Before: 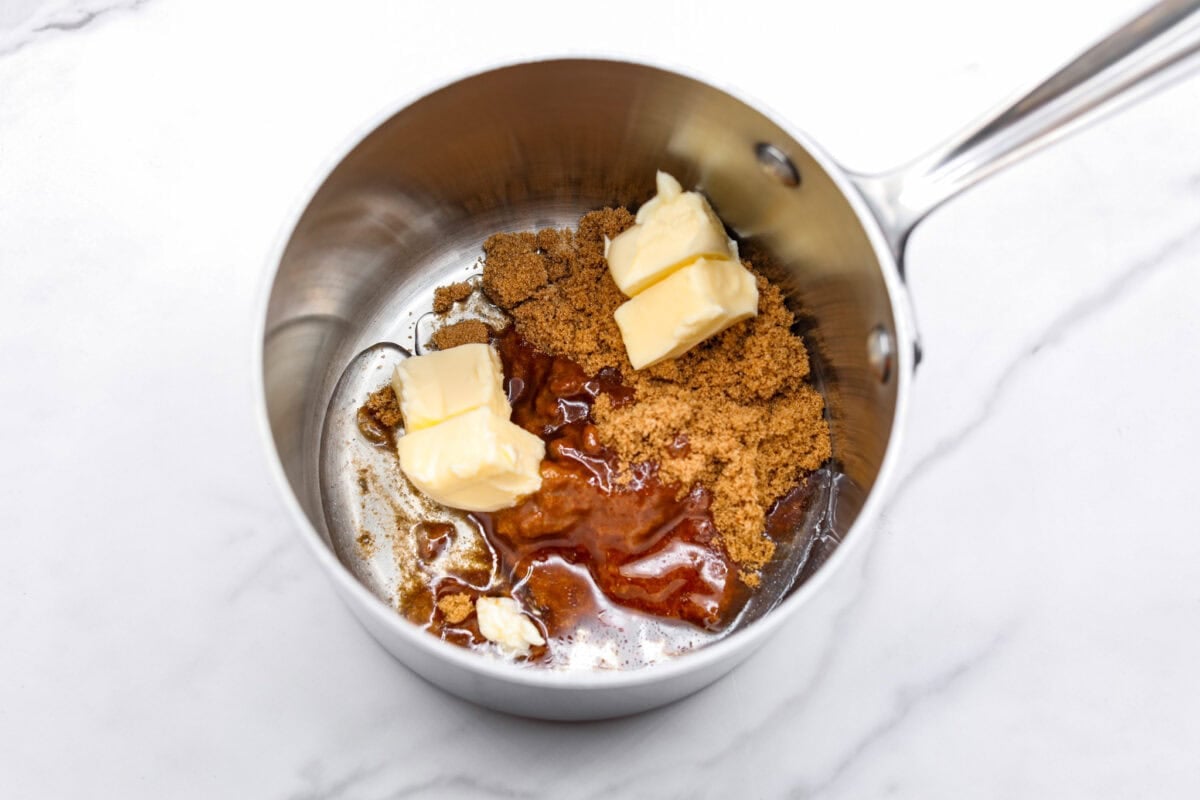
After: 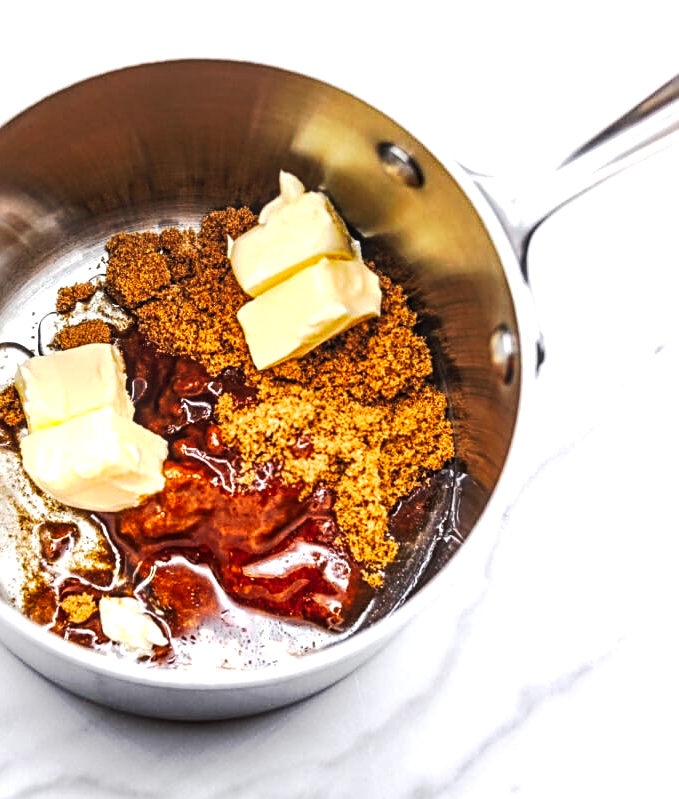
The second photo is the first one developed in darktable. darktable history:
tone equalizer: on, module defaults
exposure: black level correction 0.001, exposure 0.5 EV, compensate exposure bias true, compensate highlight preservation false
tone curve: curves: ch0 [(0, 0) (0.003, 0.006) (0.011, 0.011) (0.025, 0.02) (0.044, 0.032) (0.069, 0.035) (0.1, 0.046) (0.136, 0.063) (0.177, 0.089) (0.224, 0.12) (0.277, 0.16) (0.335, 0.206) (0.399, 0.268) (0.468, 0.359) (0.543, 0.466) (0.623, 0.582) (0.709, 0.722) (0.801, 0.808) (0.898, 0.886) (1, 1)], preserve colors none
local contrast: on, module defaults
crop: left 31.458%, top 0%, right 11.876%
sharpen: radius 2.767
